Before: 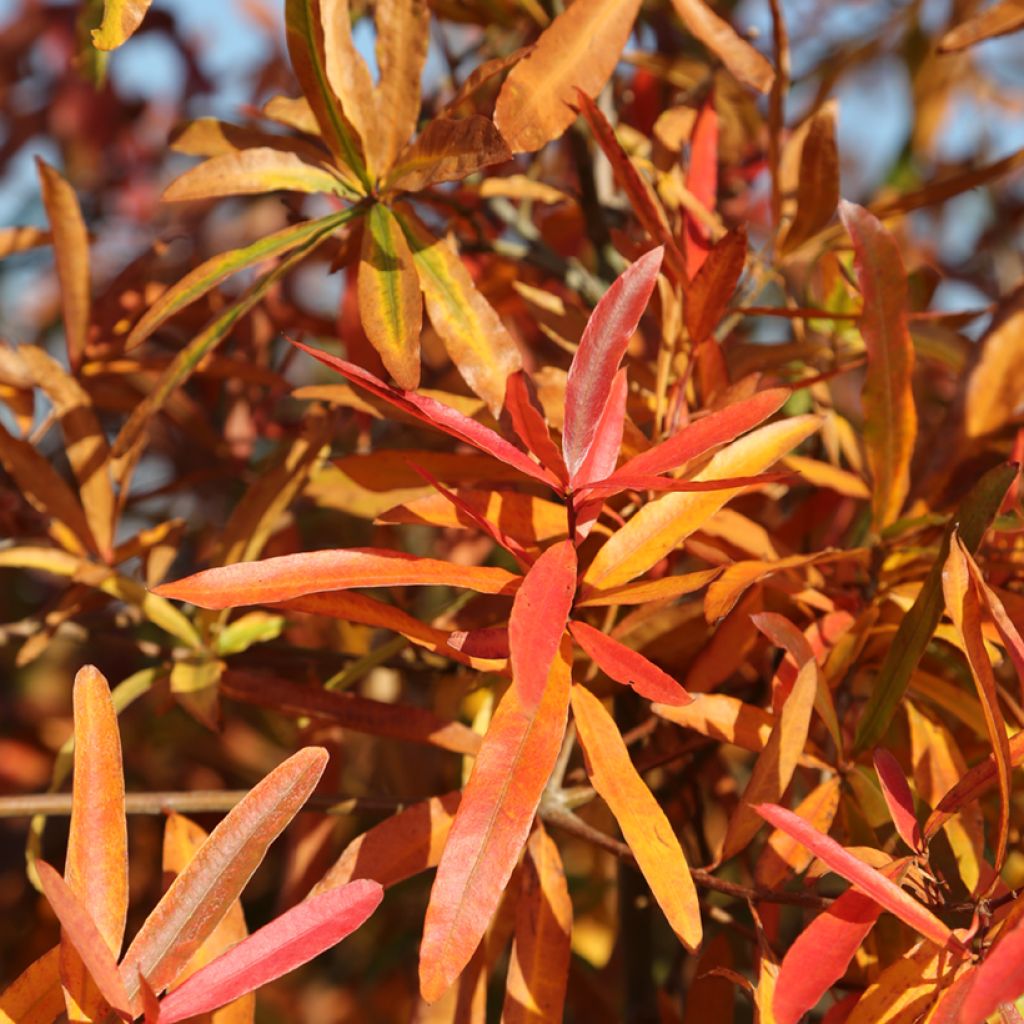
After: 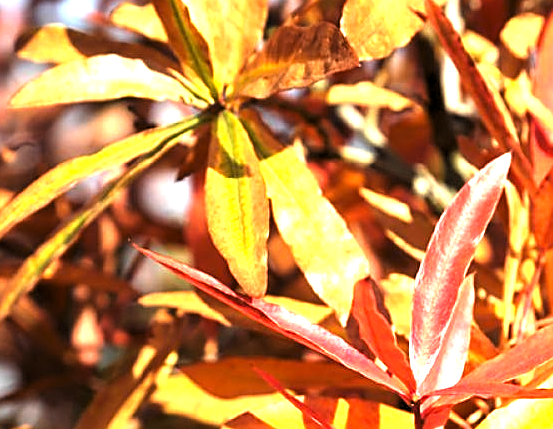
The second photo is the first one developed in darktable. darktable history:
crop: left 14.948%, top 9.148%, right 31.006%, bottom 48.555%
exposure: black level correction 0.002, exposure 1.31 EV, compensate highlight preservation false
levels: levels [0.129, 0.519, 0.867]
sharpen: on, module defaults
